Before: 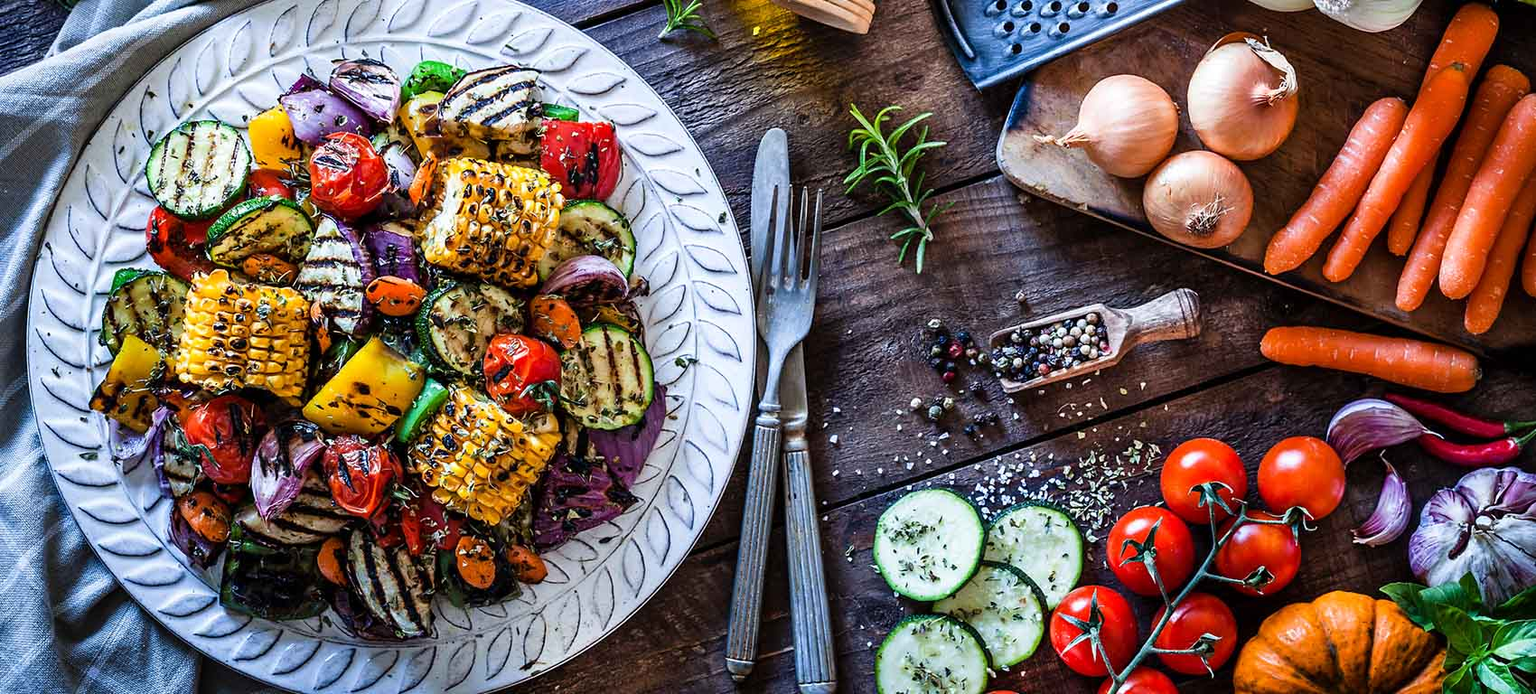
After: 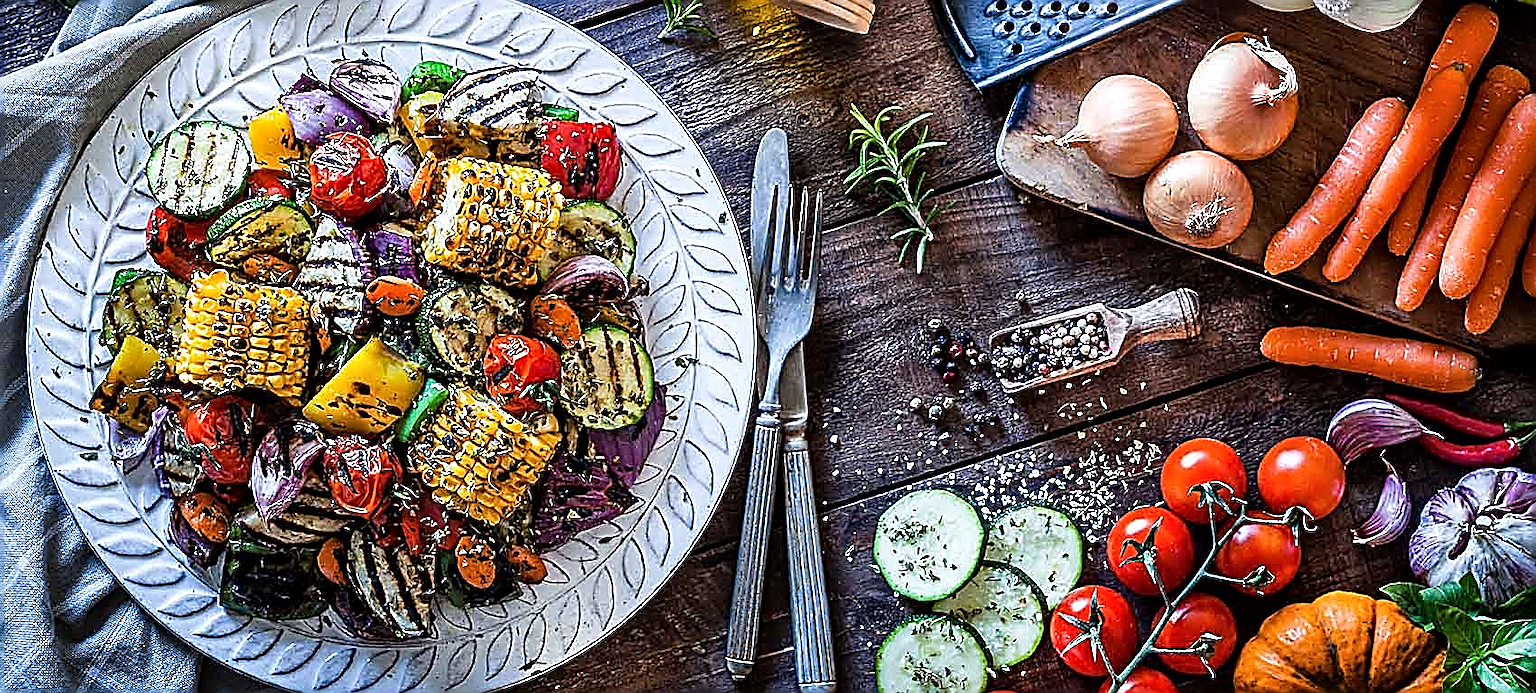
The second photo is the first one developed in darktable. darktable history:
sharpen: amount 2
local contrast: mode bilateral grid, contrast 25, coarseness 50, detail 123%, midtone range 0.2
